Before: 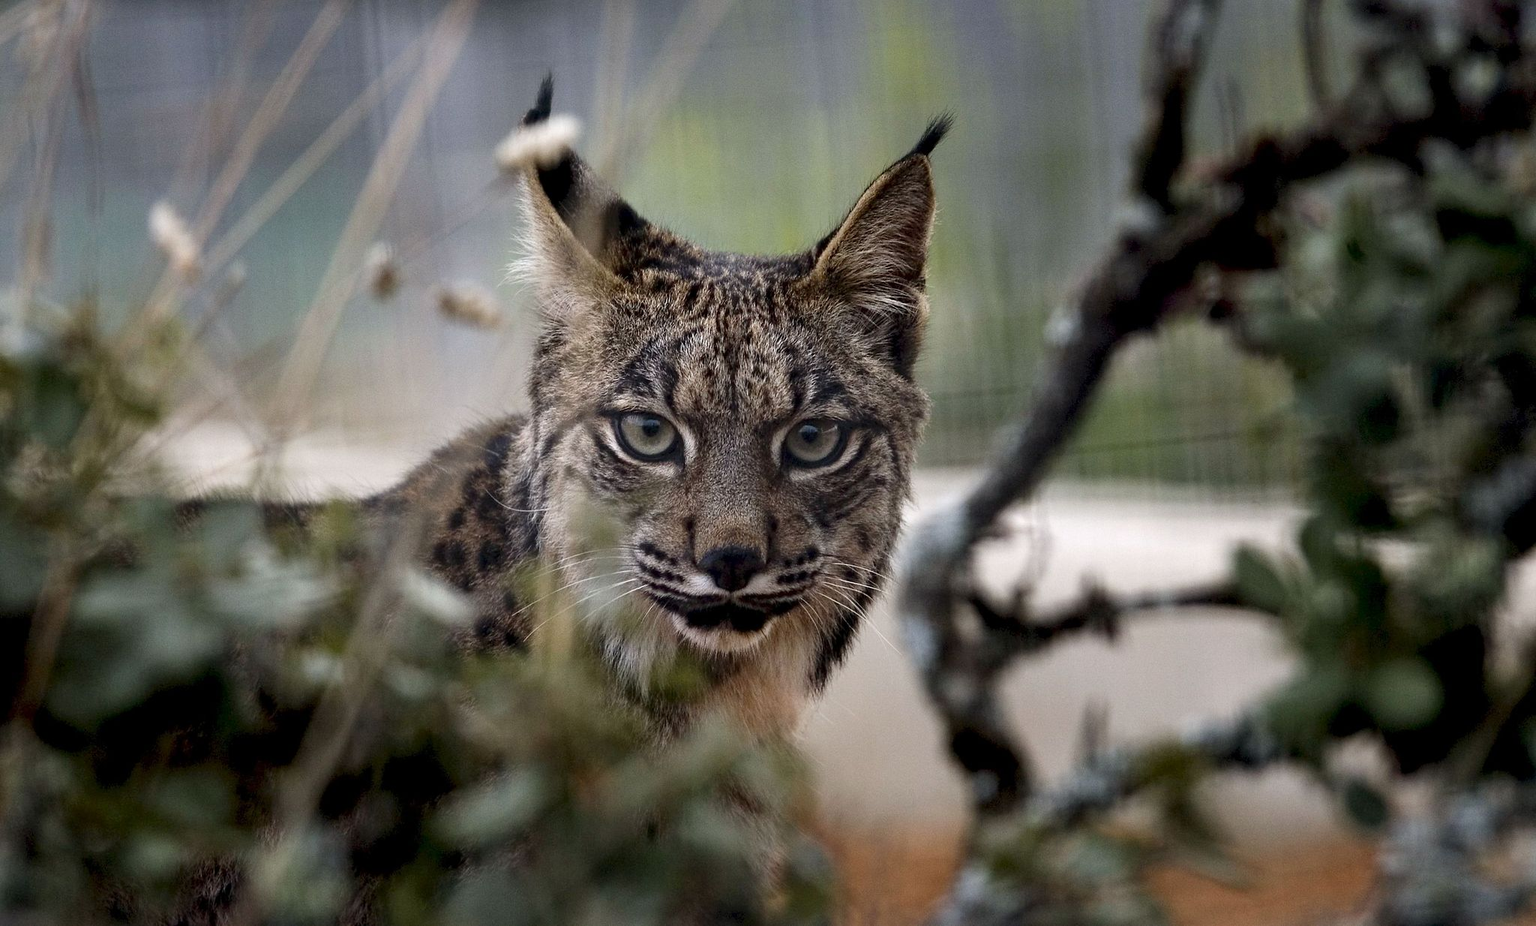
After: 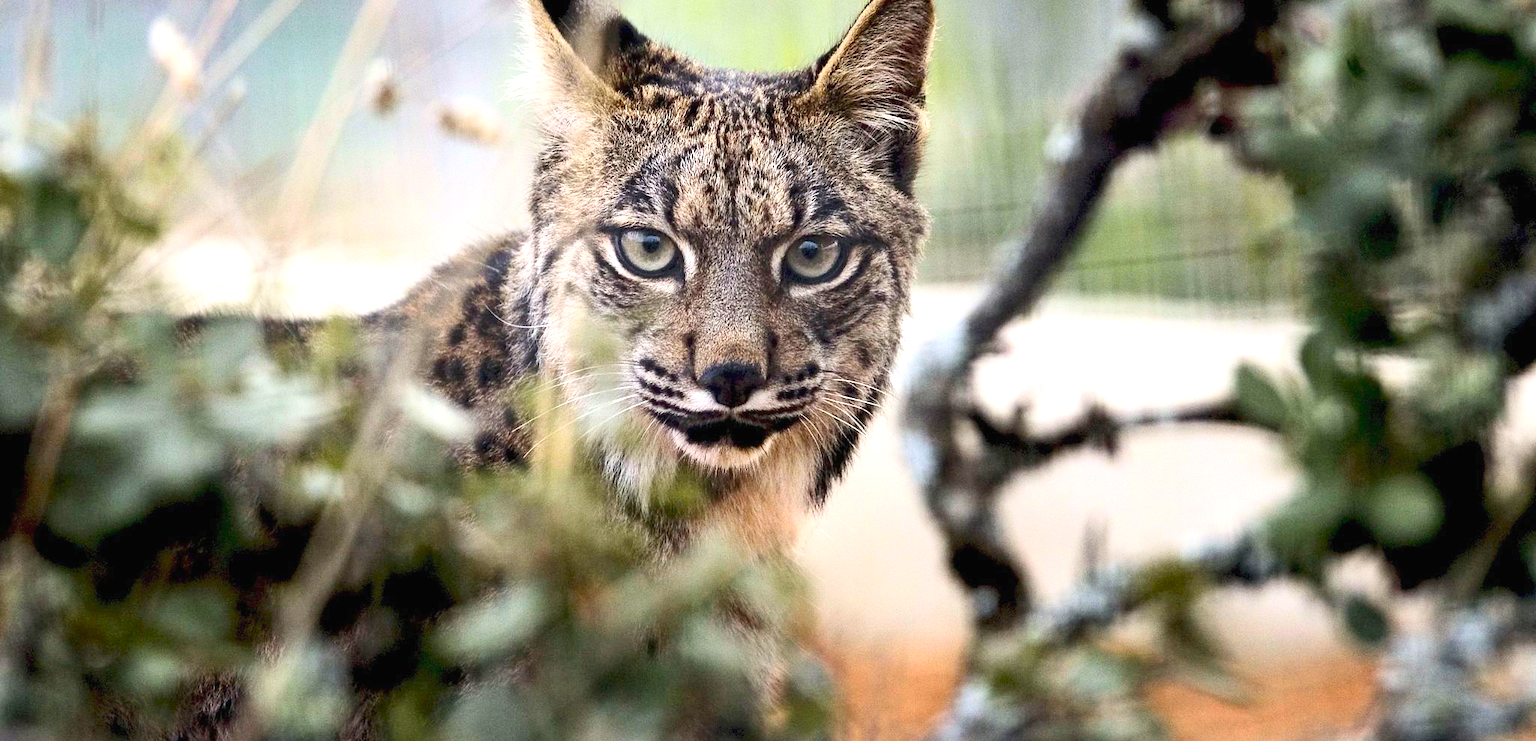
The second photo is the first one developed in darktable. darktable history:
crop and rotate: top 19.883%
contrast brightness saturation: contrast 0.204, brightness 0.156, saturation 0.225
exposure: black level correction 0, exposure 1.106 EV, compensate highlight preservation false
